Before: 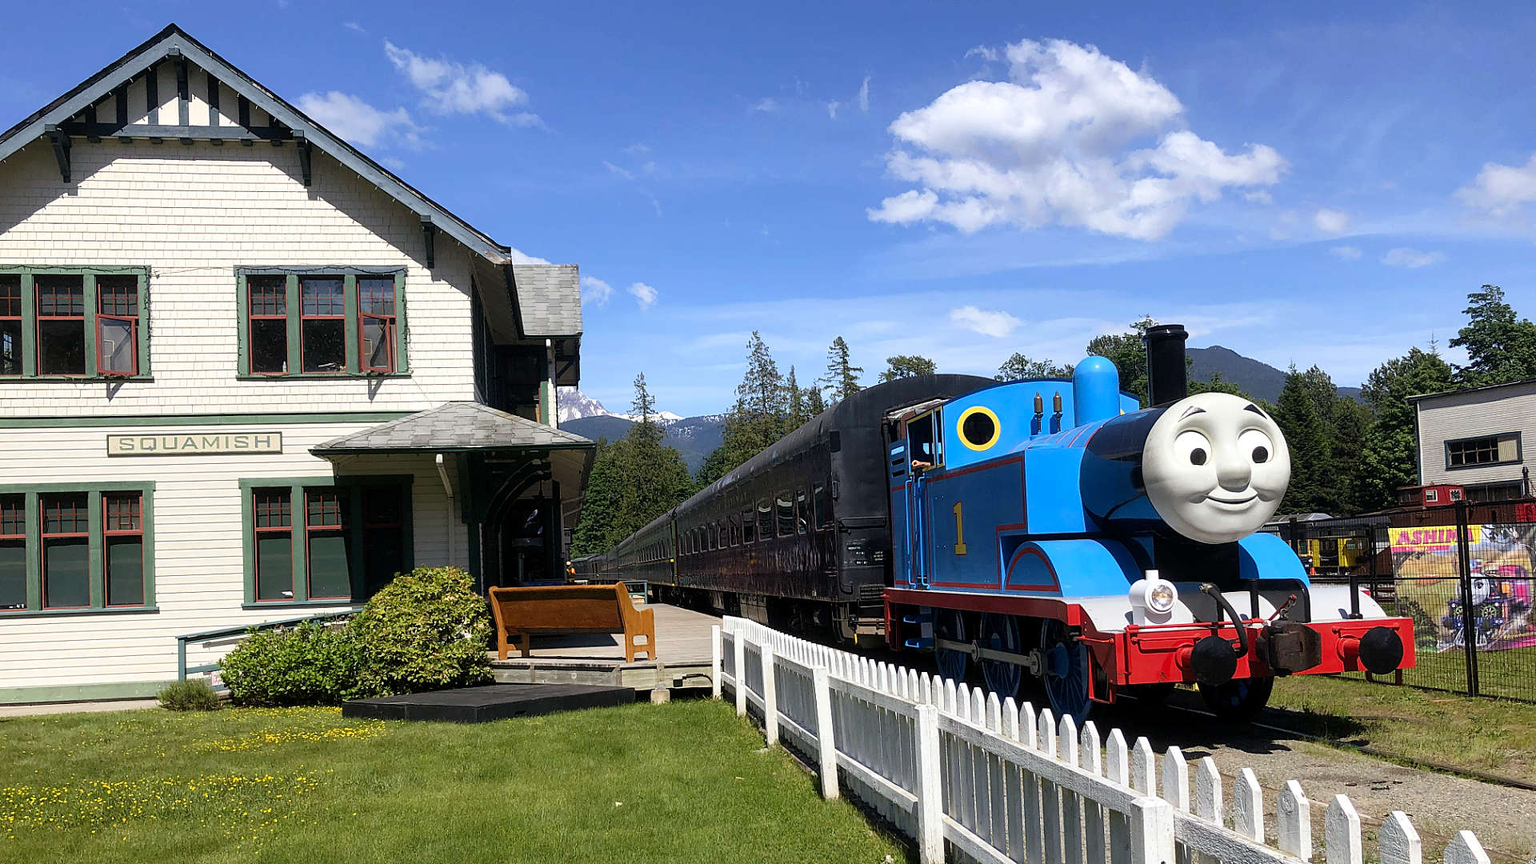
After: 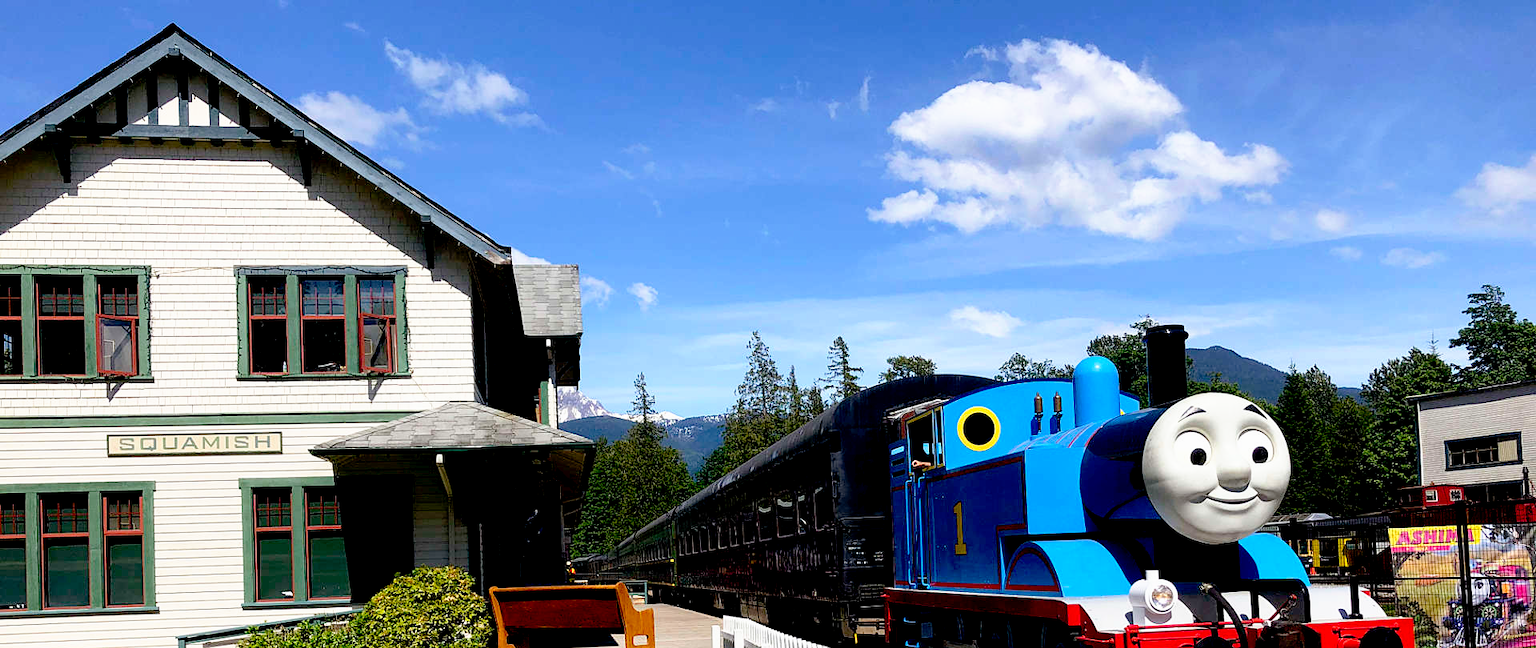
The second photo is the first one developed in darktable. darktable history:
exposure: black level correction 0.03, exposure -0.078 EV, compensate highlight preservation false
tone curve: curves: ch0 [(0, 0) (0.003, 0.022) (0.011, 0.025) (0.025, 0.025) (0.044, 0.029) (0.069, 0.042) (0.1, 0.068) (0.136, 0.118) (0.177, 0.176) (0.224, 0.233) (0.277, 0.299) (0.335, 0.371) (0.399, 0.448) (0.468, 0.526) (0.543, 0.605) (0.623, 0.684) (0.709, 0.775) (0.801, 0.869) (0.898, 0.957) (1, 1)], preserve colors none
crop: bottom 24.993%
color correction: highlights b* -0.018
